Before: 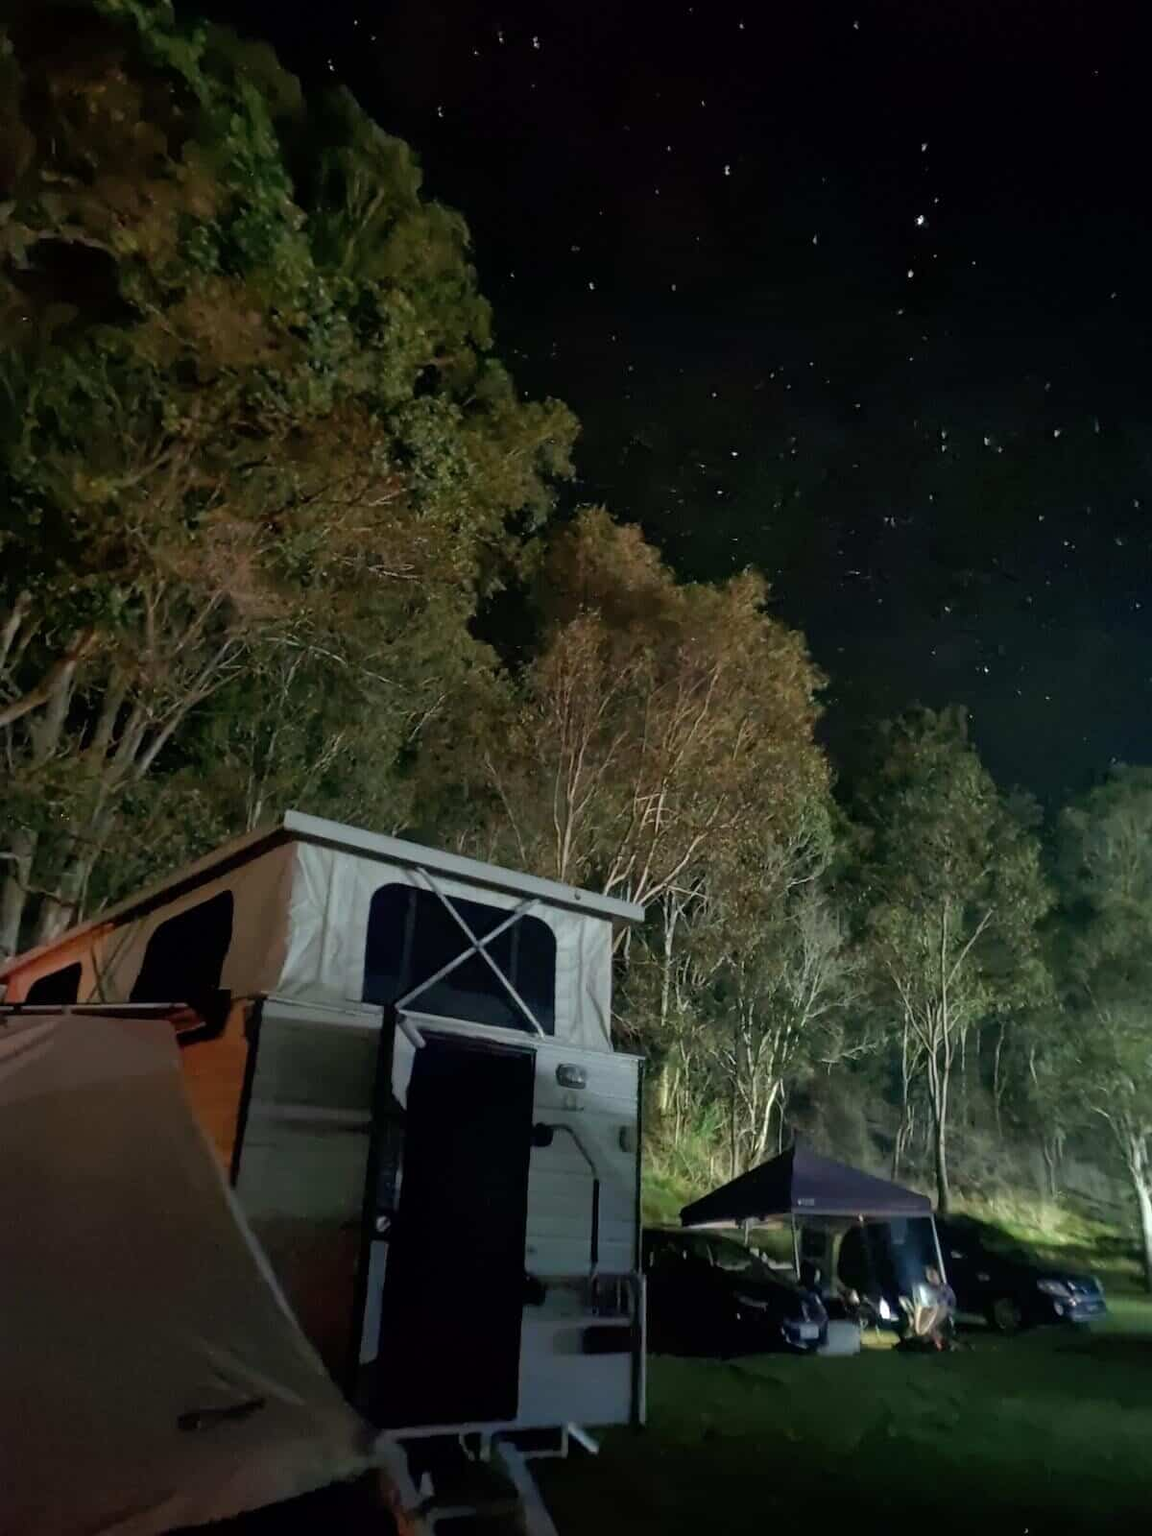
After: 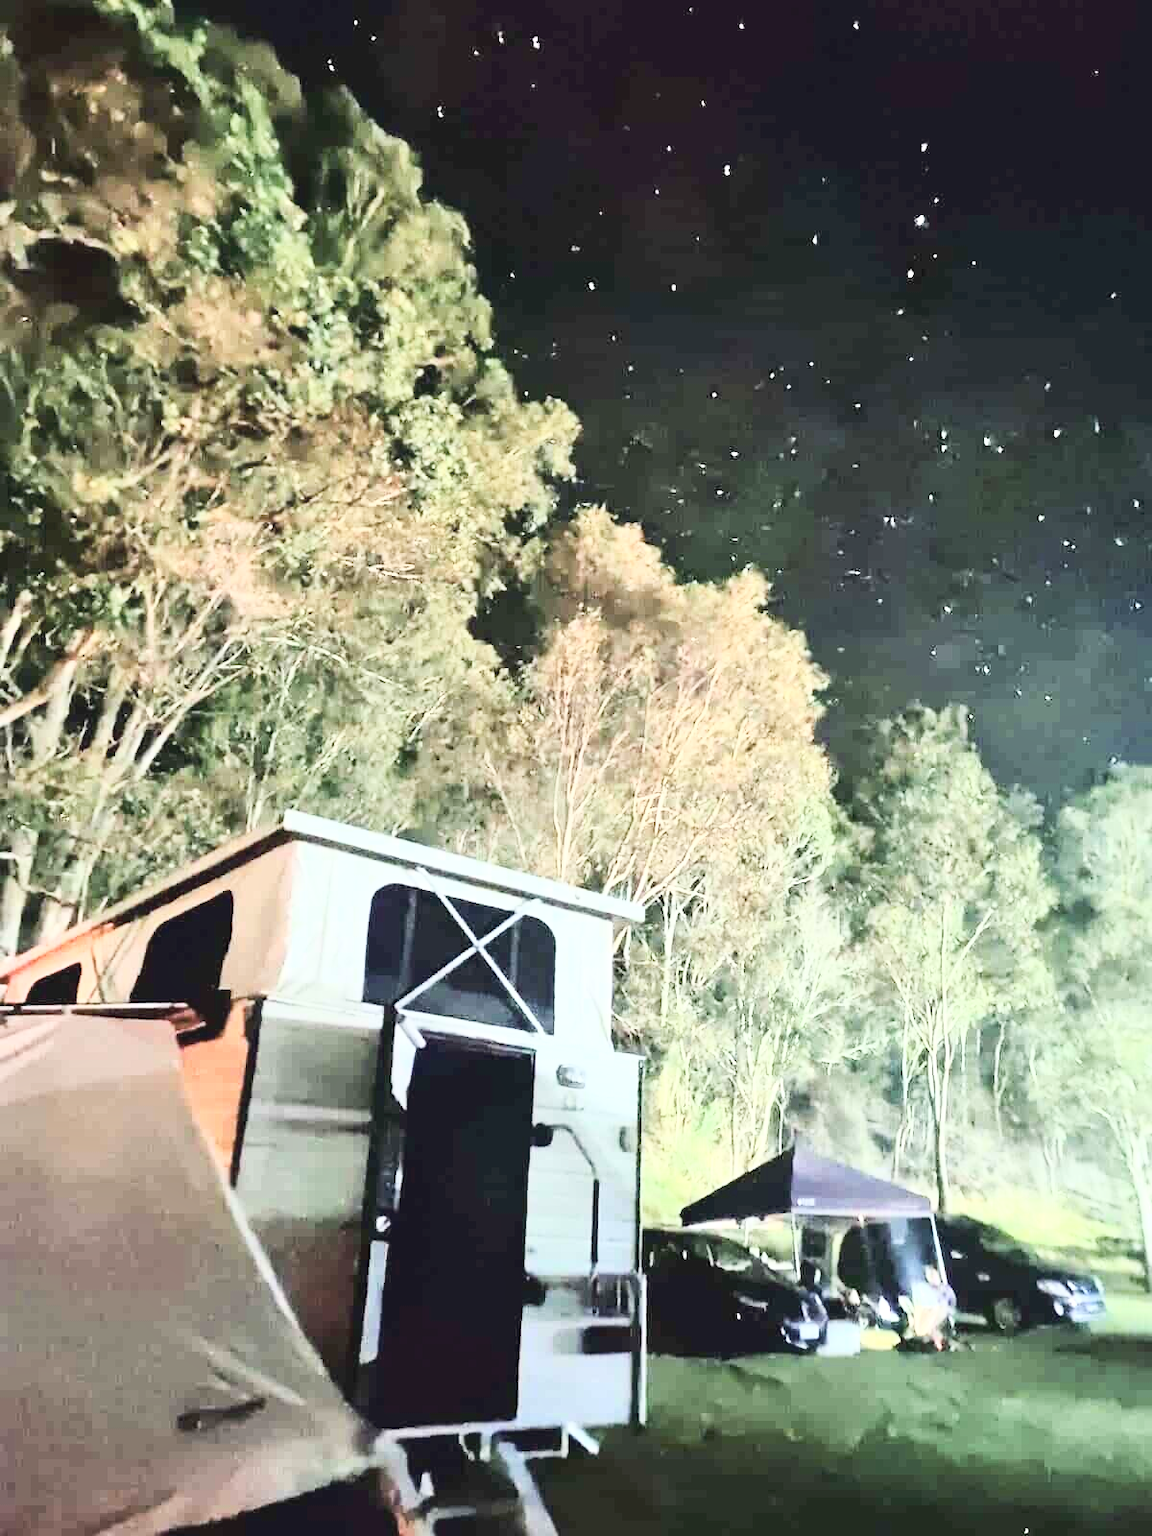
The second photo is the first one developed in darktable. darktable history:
contrast brightness saturation: contrast 0.57, brightness 0.57, saturation -0.34
tone equalizer: -8 EV 1 EV, -7 EV 1 EV, -6 EV 1 EV, -5 EV 1 EV, -4 EV 1 EV, -3 EV 0.75 EV, -2 EV 0.5 EV, -1 EV 0.25 EV
tone curve: curves: ch0 [(0, 0.026) (0.146, 0.158) (0.272, 0.34) (0.453, 0.627) (0.687, 0.829) (1, 1)], color space Lab, linked channels, preserve colors none
exposure: black level correction 0, exposure 1.4 EV, compensate highlight preservation false
